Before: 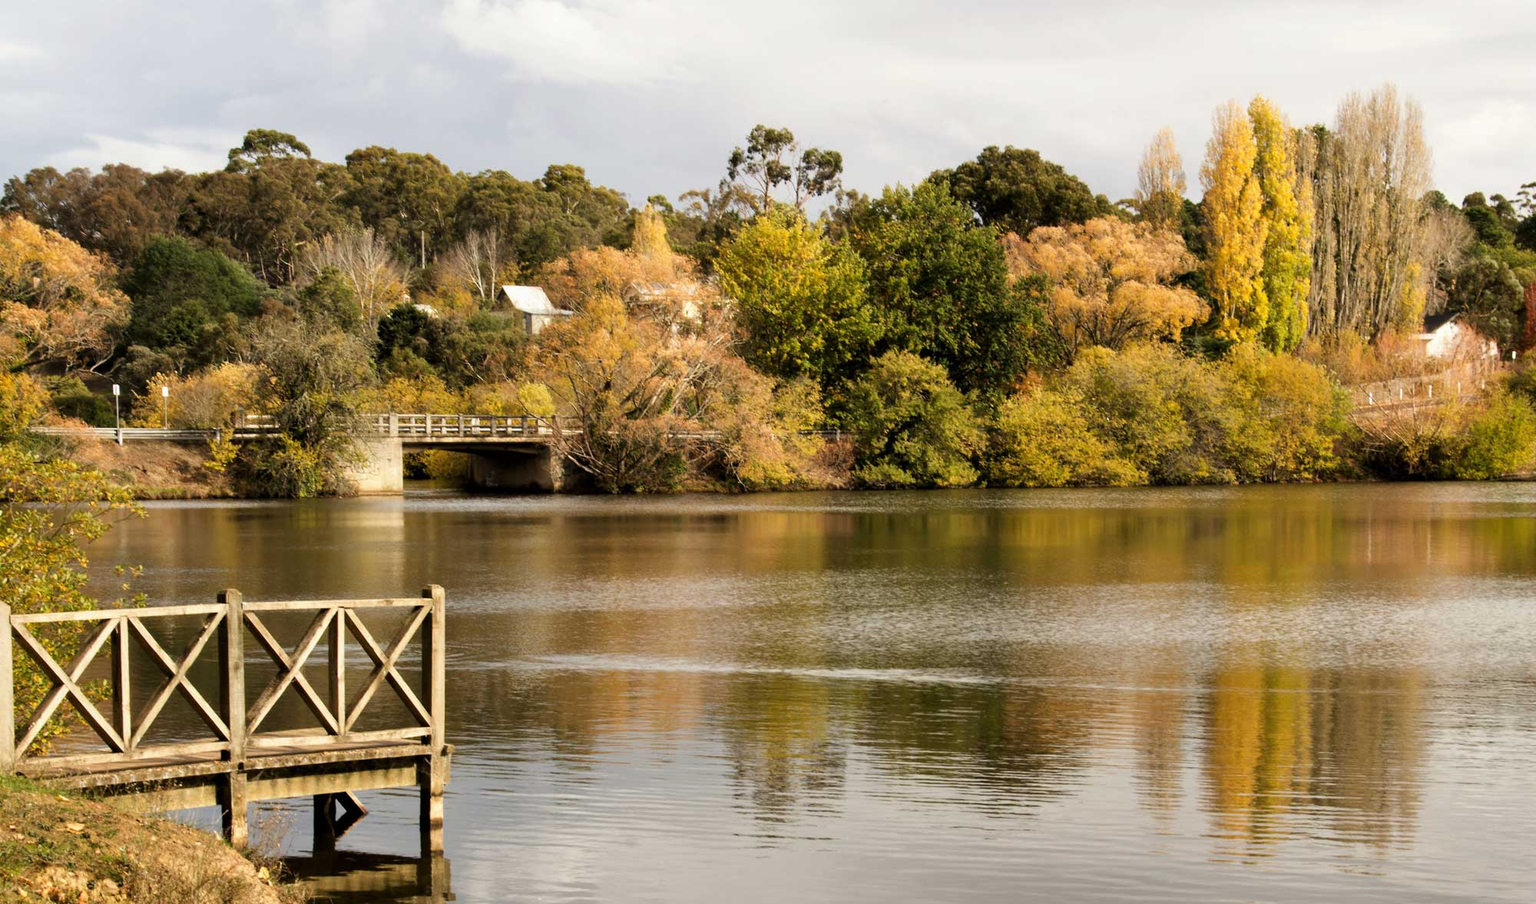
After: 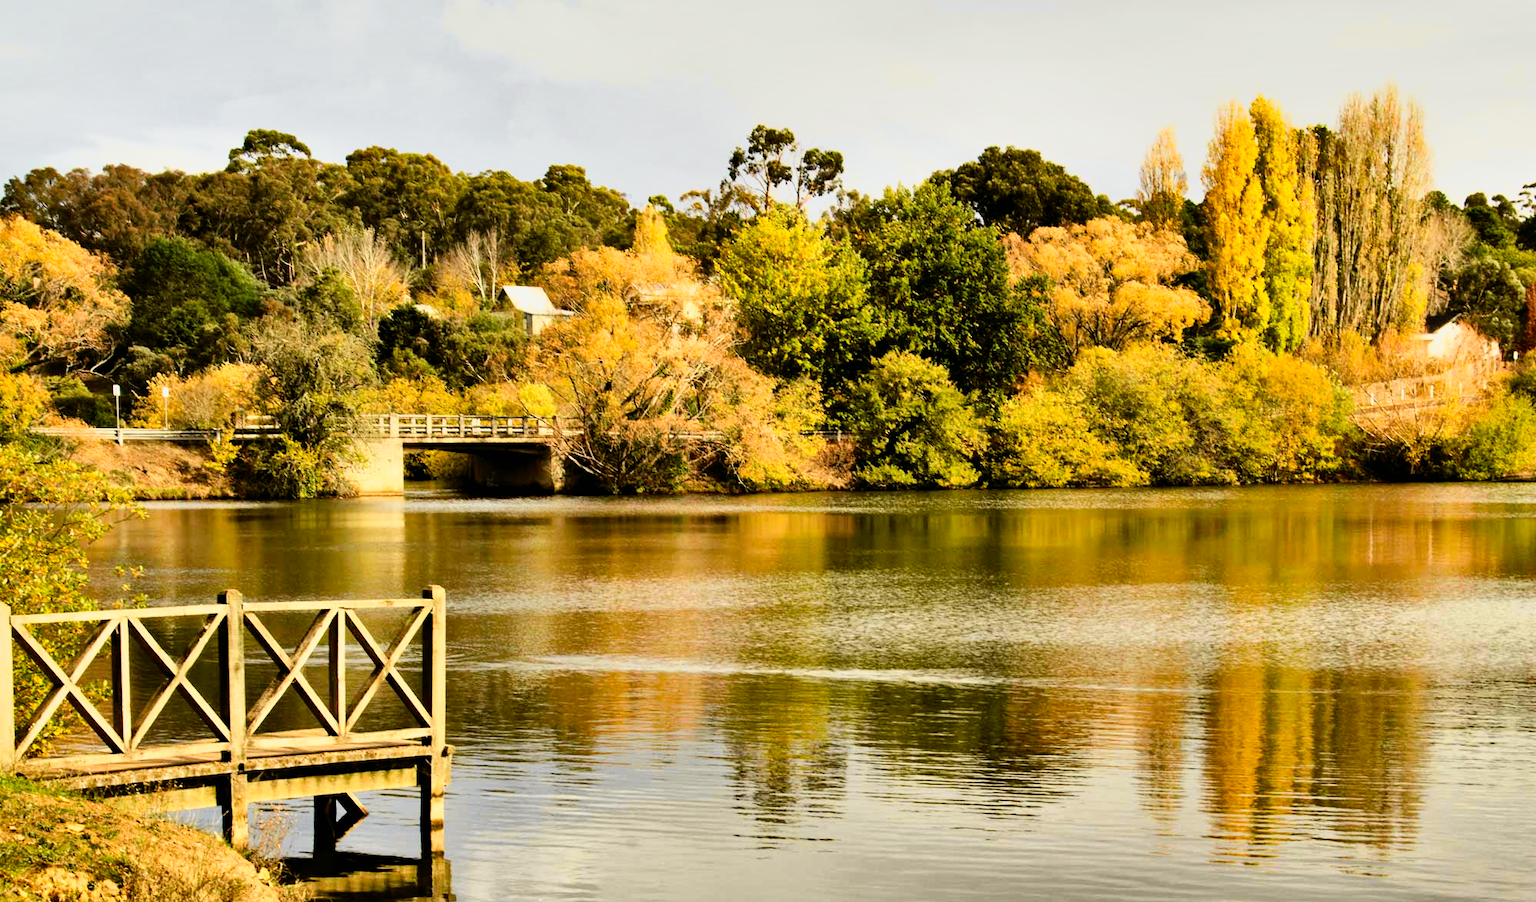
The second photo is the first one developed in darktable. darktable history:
tone curve: curves: ch0 [(0, 0) (0.131, 0.094) (0.326, 0.386) (0.481, 0.623) (0.593, 0.764) (0.812, 0.933) (1, 0.974)]; ch1 [(0, 0) (0.366, 0.367) (0.475, 0.453) (0.494, 0.493) (0.504, 0.497) (0.553, 0.584) (1, 1)]; ch2 [(0, 0) (0.333, 0.346) (0.375, 0.375) (0.424, 0.43) (0.476, 0.492) (0.502, 0.503) (0.533, 0.556) (0.566, 0.599) (0.614, 0.653) (1, 1)], color space Lab, independent channels, preserve colors none
crop: top 0.05%, bottom 0.098%
filmic rgb: black relative exposure -9.5 EV, white relative exposure 3.02 EV, hardness 6.12
color contrast: green-magenta contrast 0.8, blue-yellow contrast 1.1, unbound 0
color balance rgb: linear chroma grading › shadows 19.44%, linear chroma grading › highlights 3.42%, linear chroma grading › mid-tones 10.16%
haze removal: compatibility mode true, adaptive false
shadows and highlights: shadows 30.63, highlights -63.22, shadows color adjustment 98%, highlights color adjustment 58.61%, soften with gaussian
